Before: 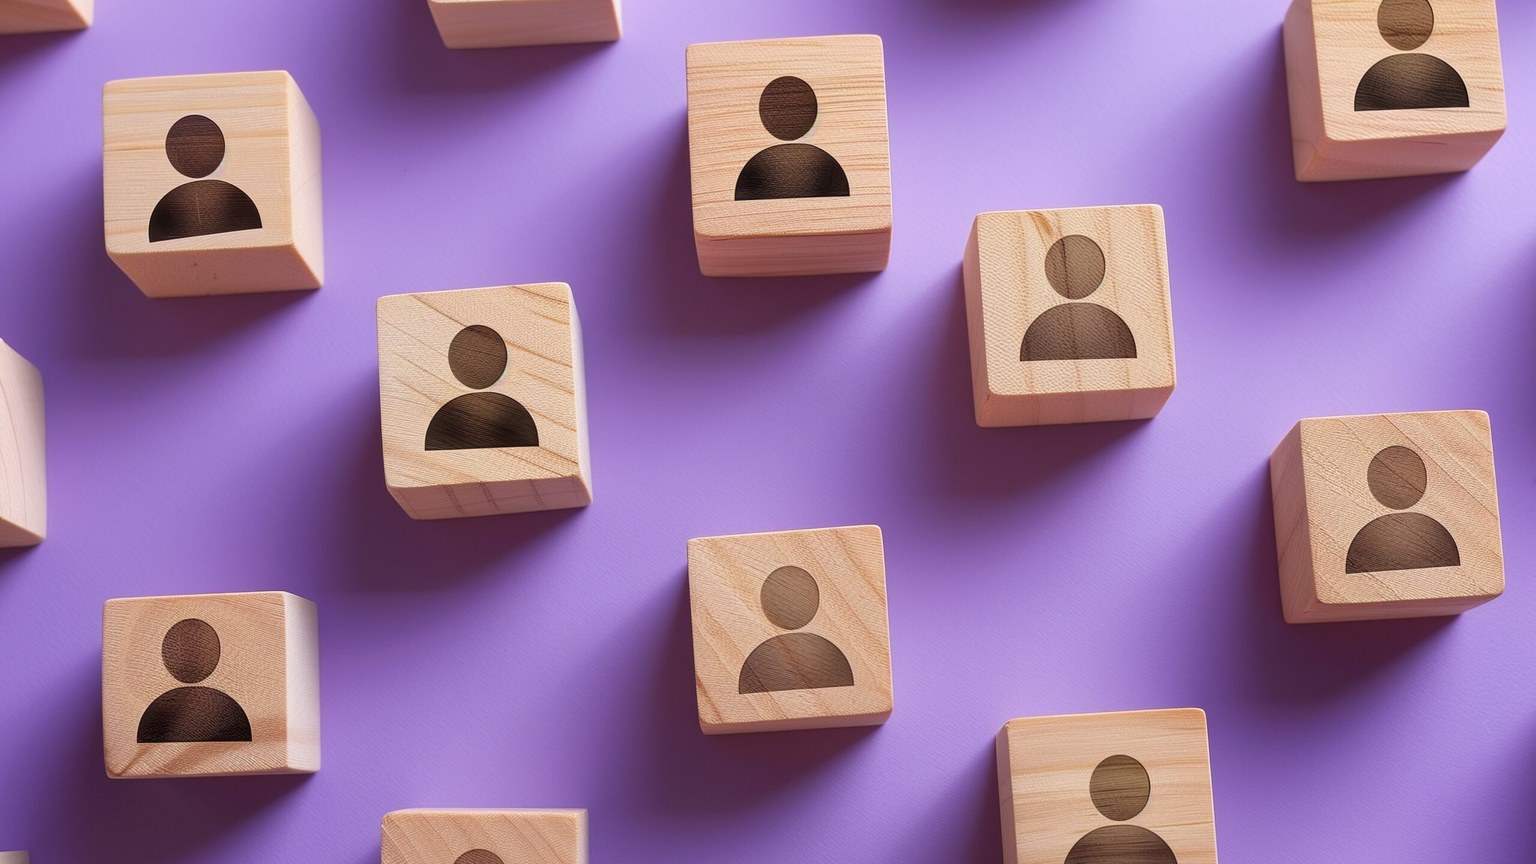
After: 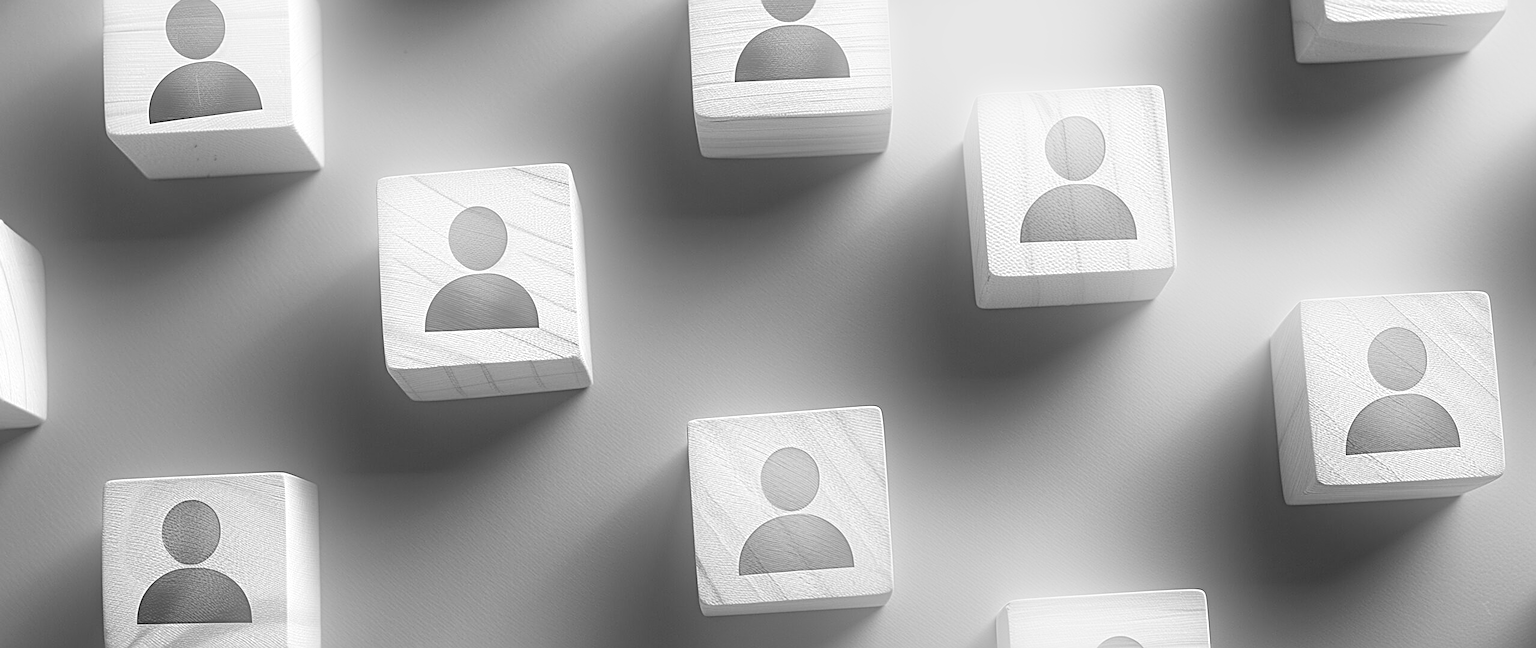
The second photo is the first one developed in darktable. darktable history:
monochrome: a -35.87, b 49.73, size 1.7
exposure: black level correction -0.005, exposure 0.622 EV, compensate highlight preservation false
crop: top 13.819%, bottom 11.169%
white balance: emerald 1
sharpen: radius 2.676, amount 0.669
bloom: on, module defaults
haze removal: compatibility mode true, adaptive false
